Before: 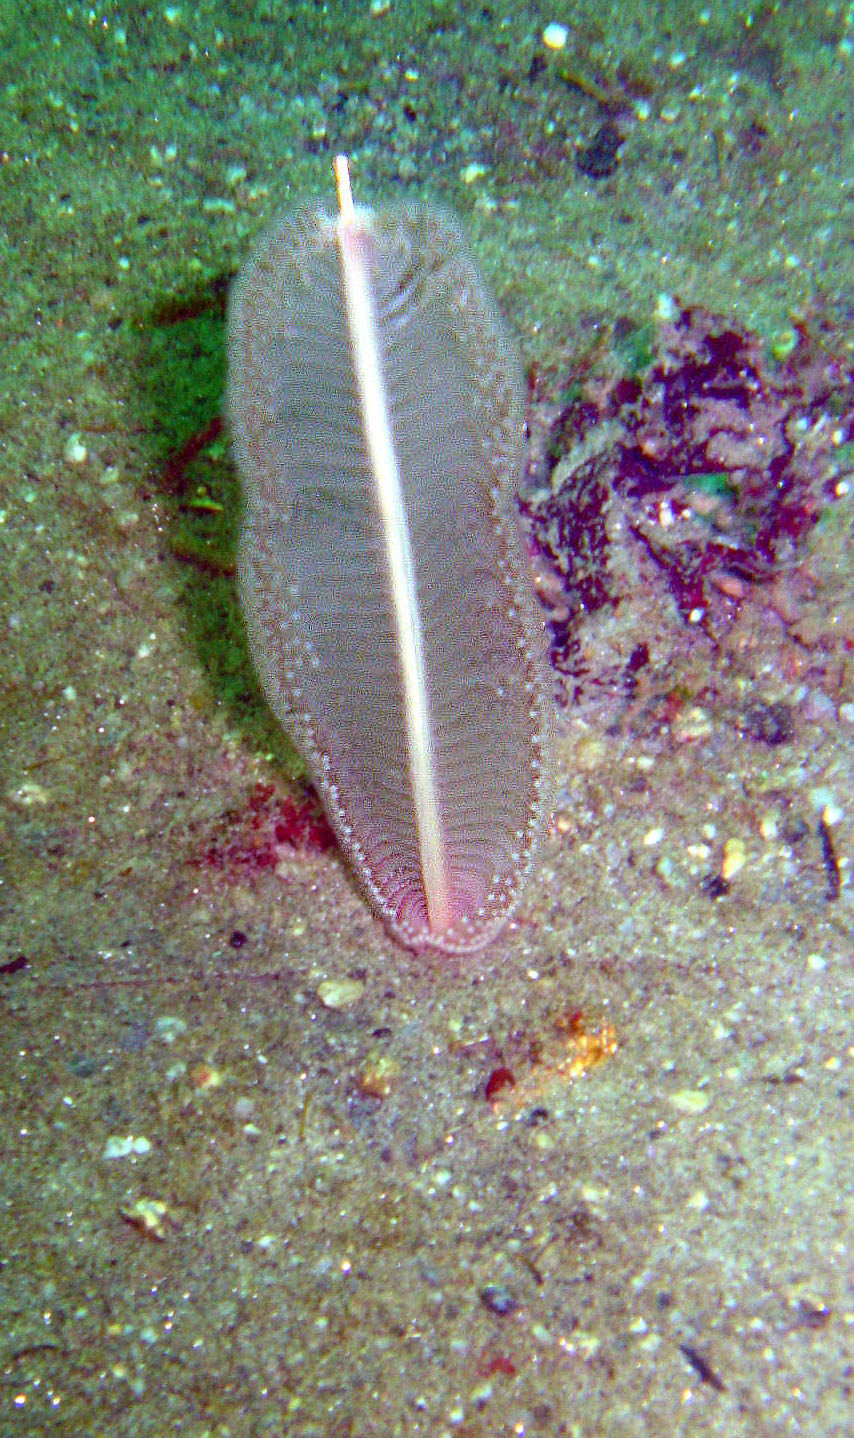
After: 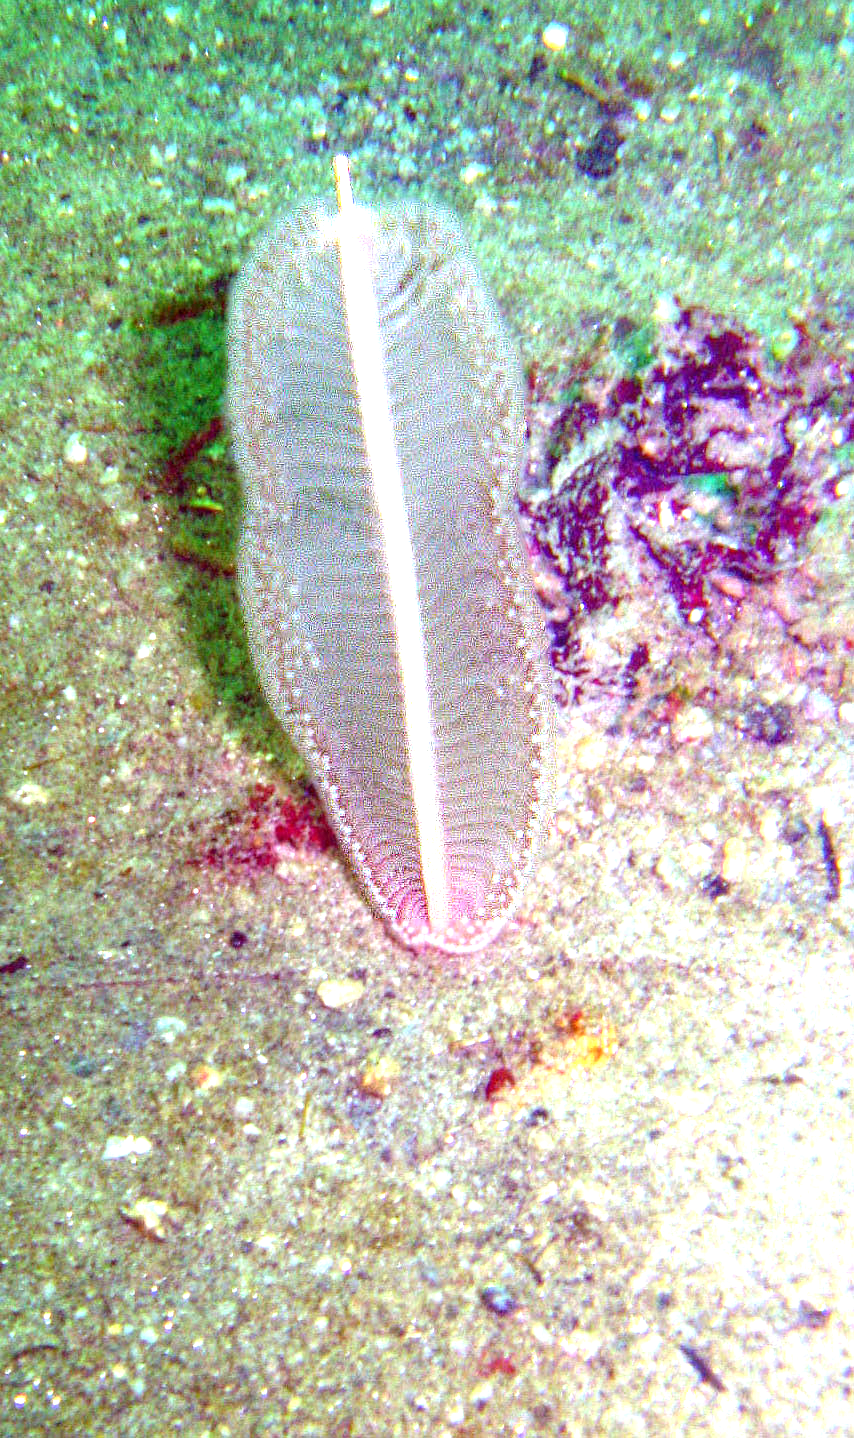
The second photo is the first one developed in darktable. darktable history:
local contrast: detail 118%
exposure: black level correction 0, exposure 1.2 EV, compensate exposure bias true, compensate highlight preservation false
